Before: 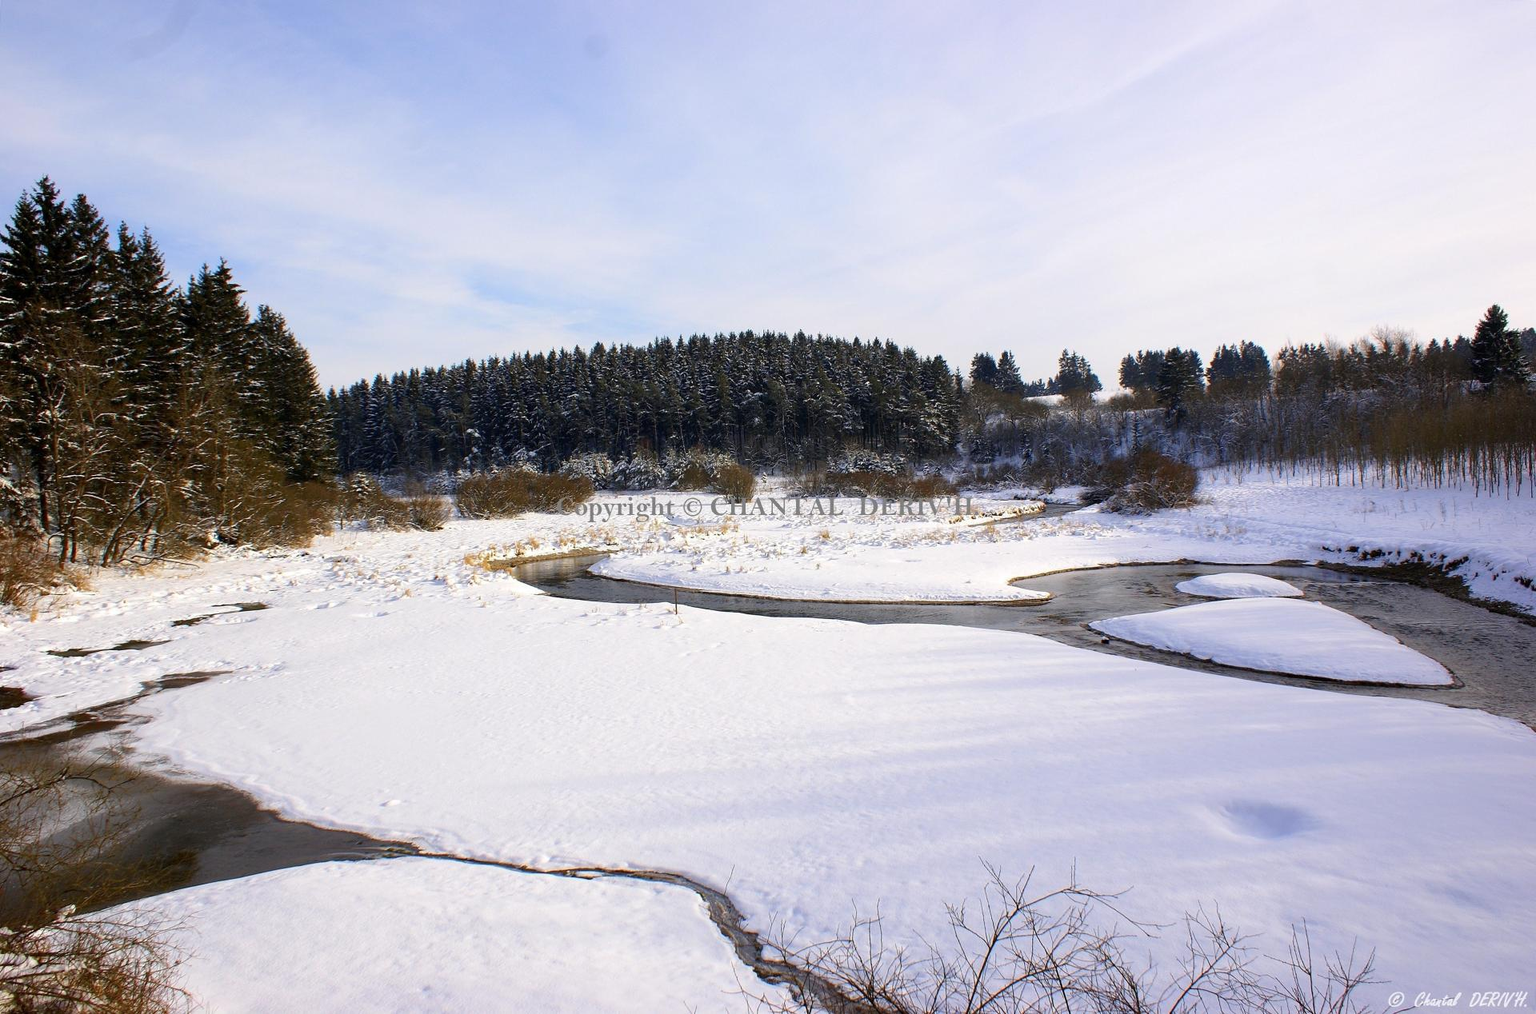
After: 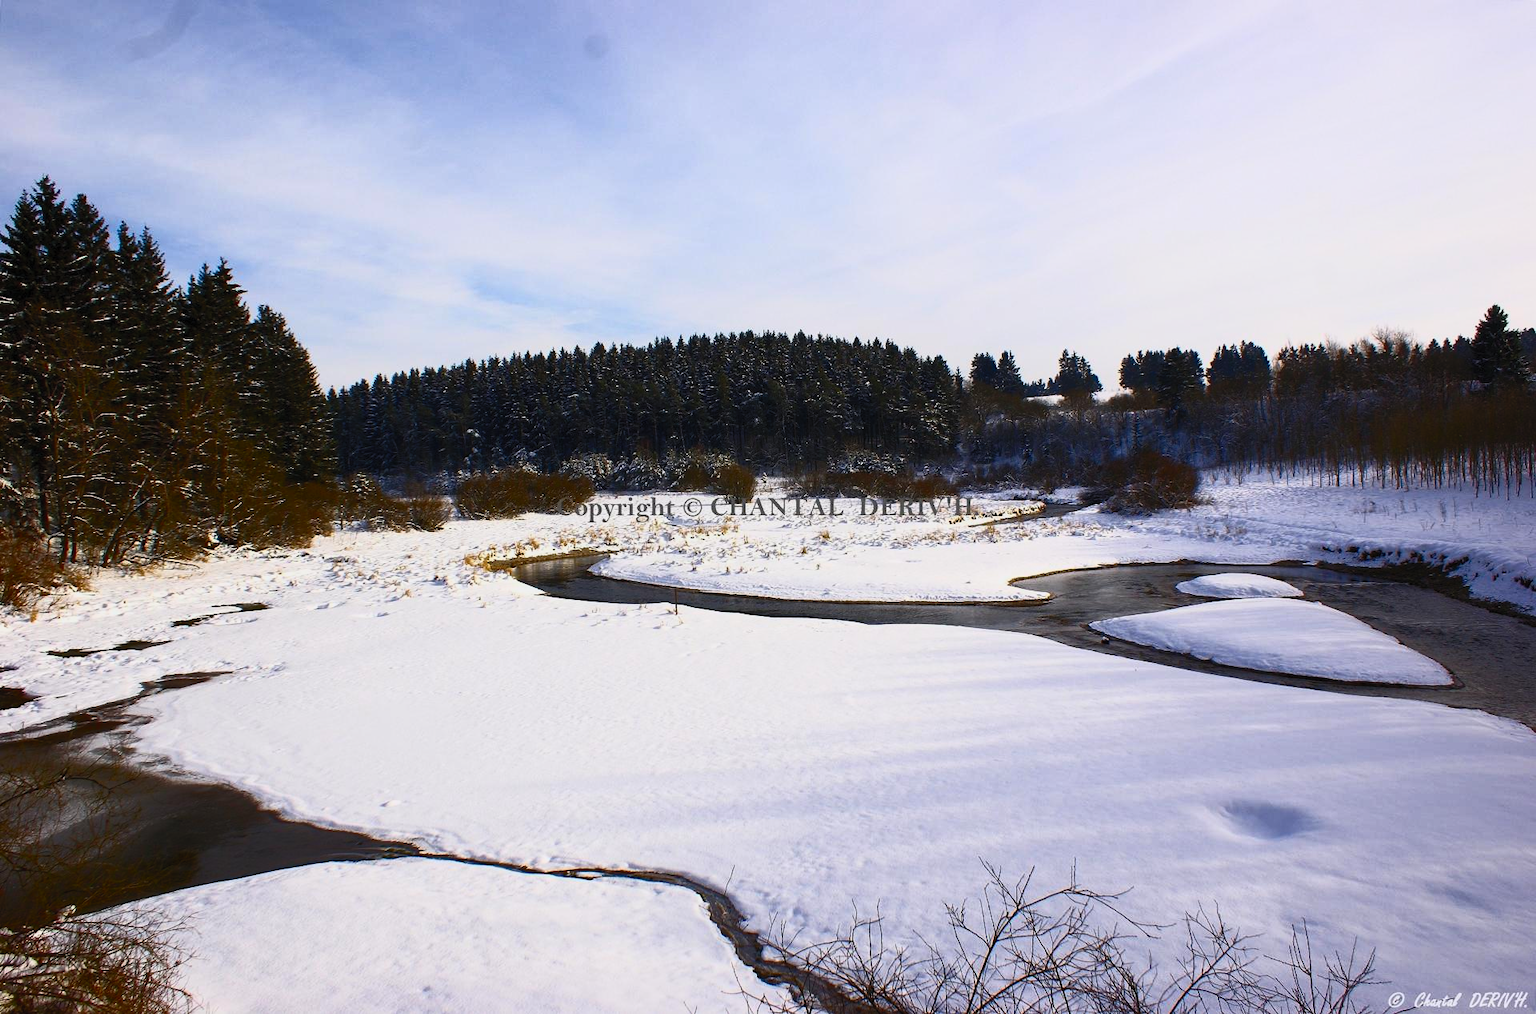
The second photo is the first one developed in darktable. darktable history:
exposure: exposure -1.522 EV, compensate highlight preservation false
contrast brightness saturation: contrast 0.825, brightness 0.602, saturation 0.602
